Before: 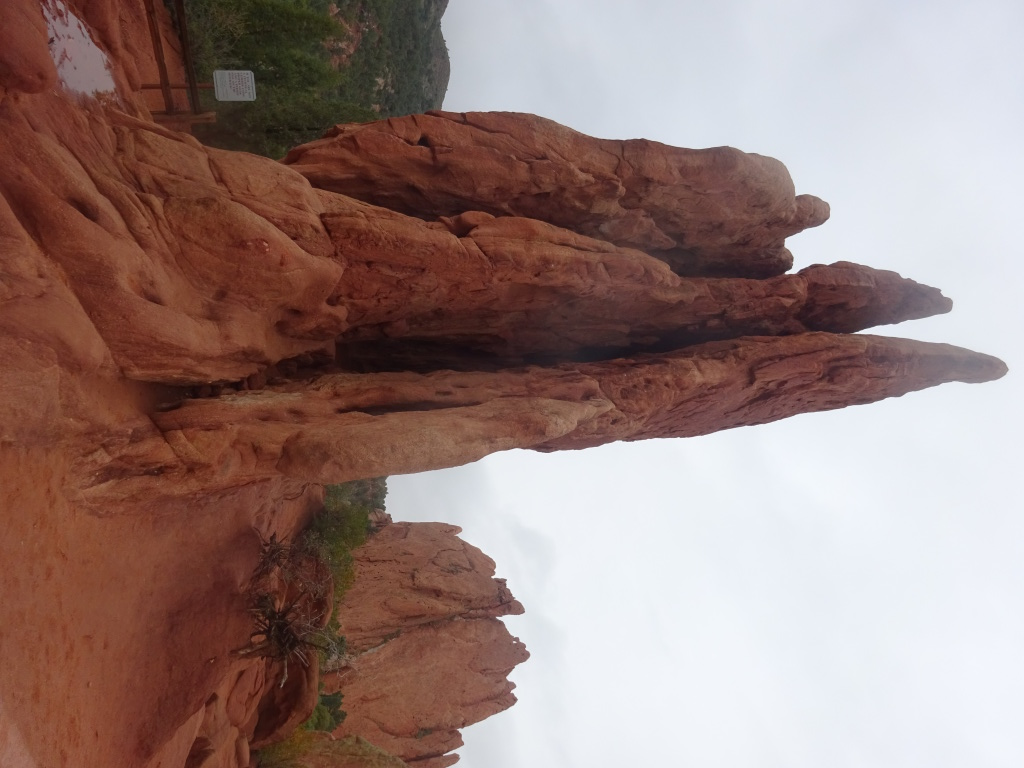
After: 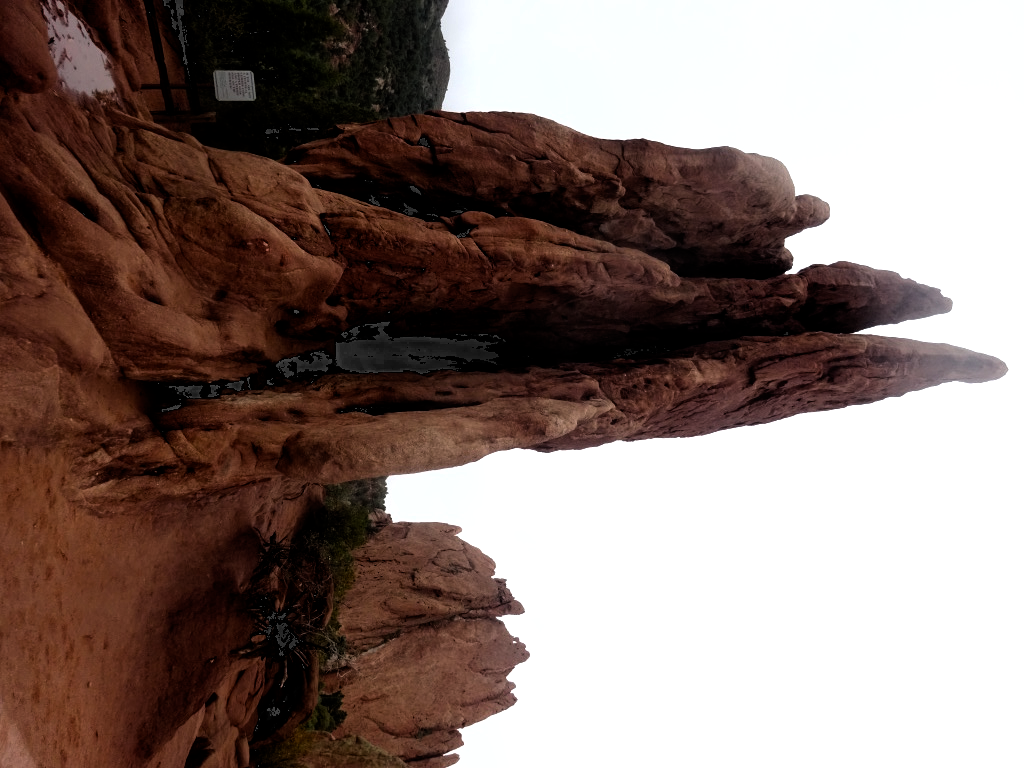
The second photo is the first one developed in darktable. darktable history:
exposure: black level correction 0.009, exposure 0.016 EV, compensate highlight preservation false
filmic rgb: black relative exposure -8.25 EV, white relative exposure 2.22 EV, hardness 7.16, latitude 85.9%, contrast 1.697, highlights saturation mix -3.67%, shadows ↔ highlights balance -2.58%, add noise in highlights 0.002, preserve chrominance luminance Y, color science v3 (2019), use custom middle-gray values true, contrast in highlights soft
